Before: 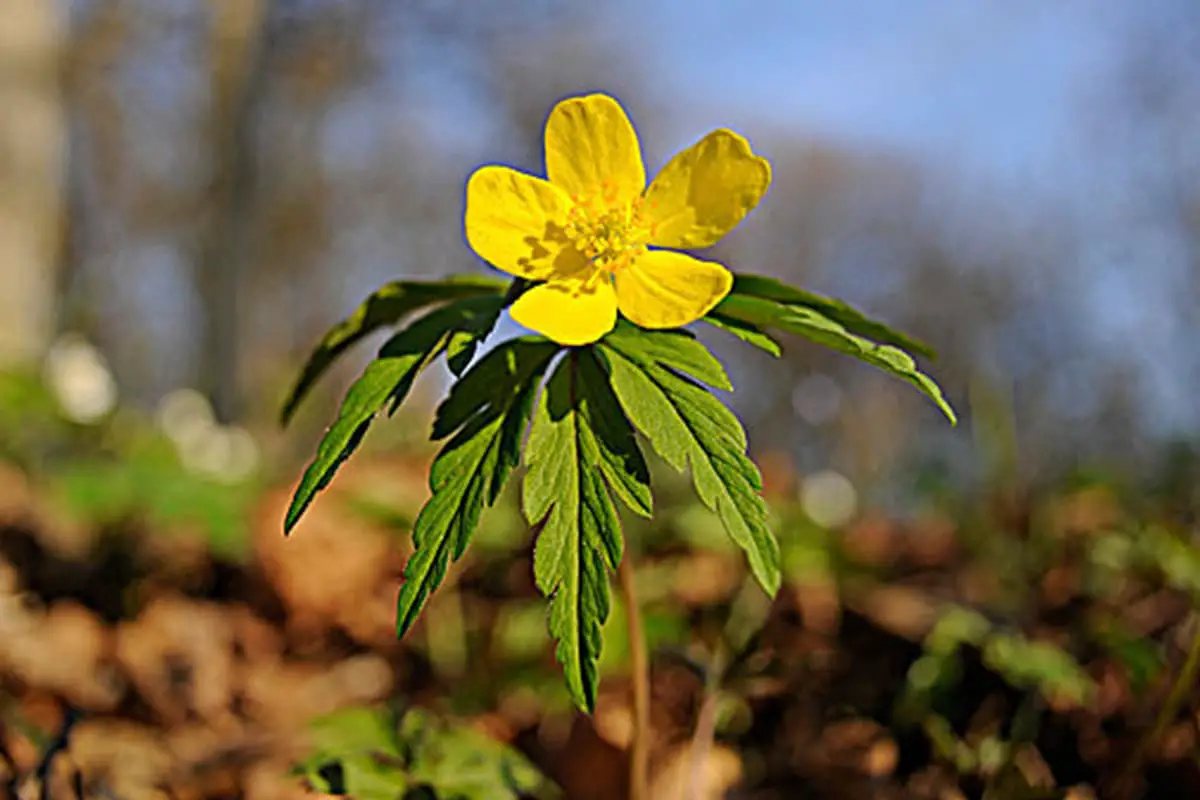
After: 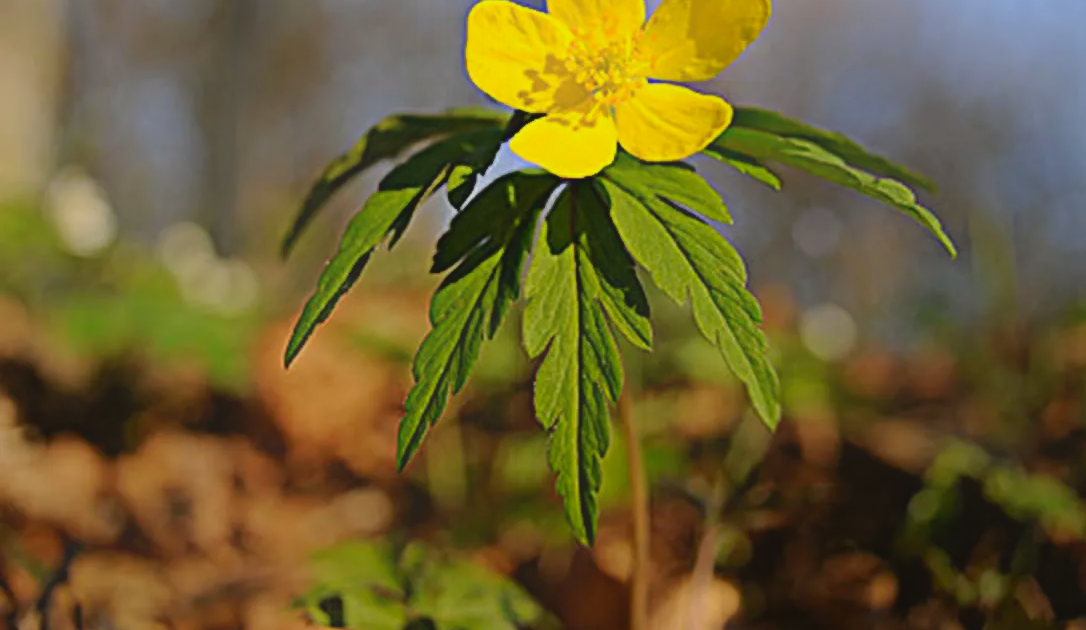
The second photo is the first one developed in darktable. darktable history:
contrast equalizer: octaves 7, y [[0.6 ×6], [0.55 ×6], [0 ×6], [0 ×6], [0 ×6]], mix -1
crop: top 20.916%, right 9.437%, bottom 0.316%
